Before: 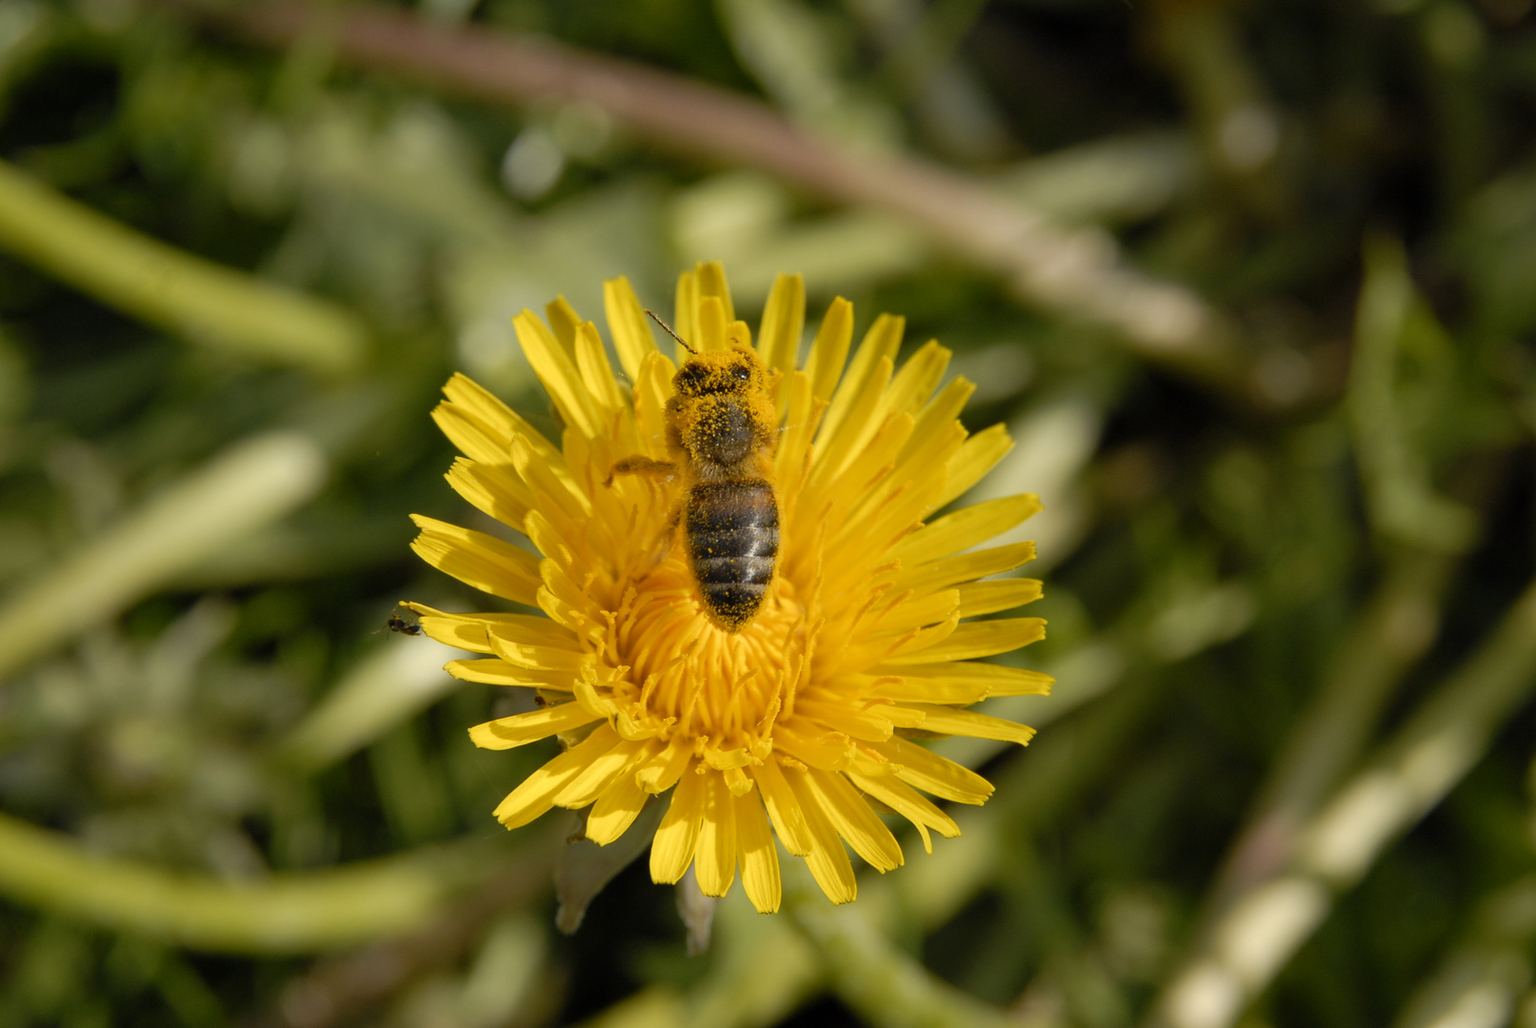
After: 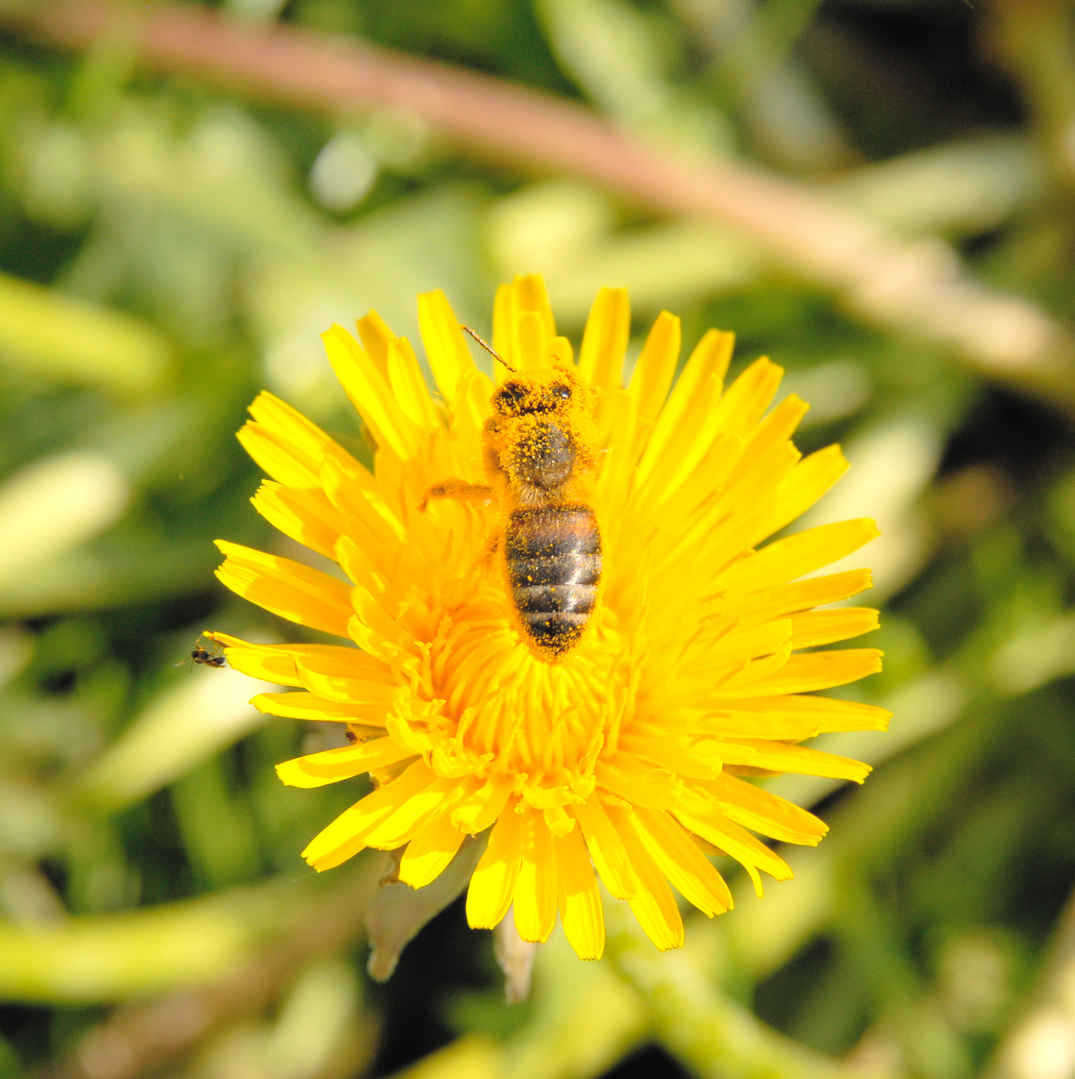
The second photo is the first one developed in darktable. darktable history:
contrast brightness saturation: contrast 0.097, brightness 0.302, saturation 0.15
exposure: black level correction 0, exposure 0.694 EV, compensate highlight preservation false
crop and rotate: left 13.45%, right 19.891%
